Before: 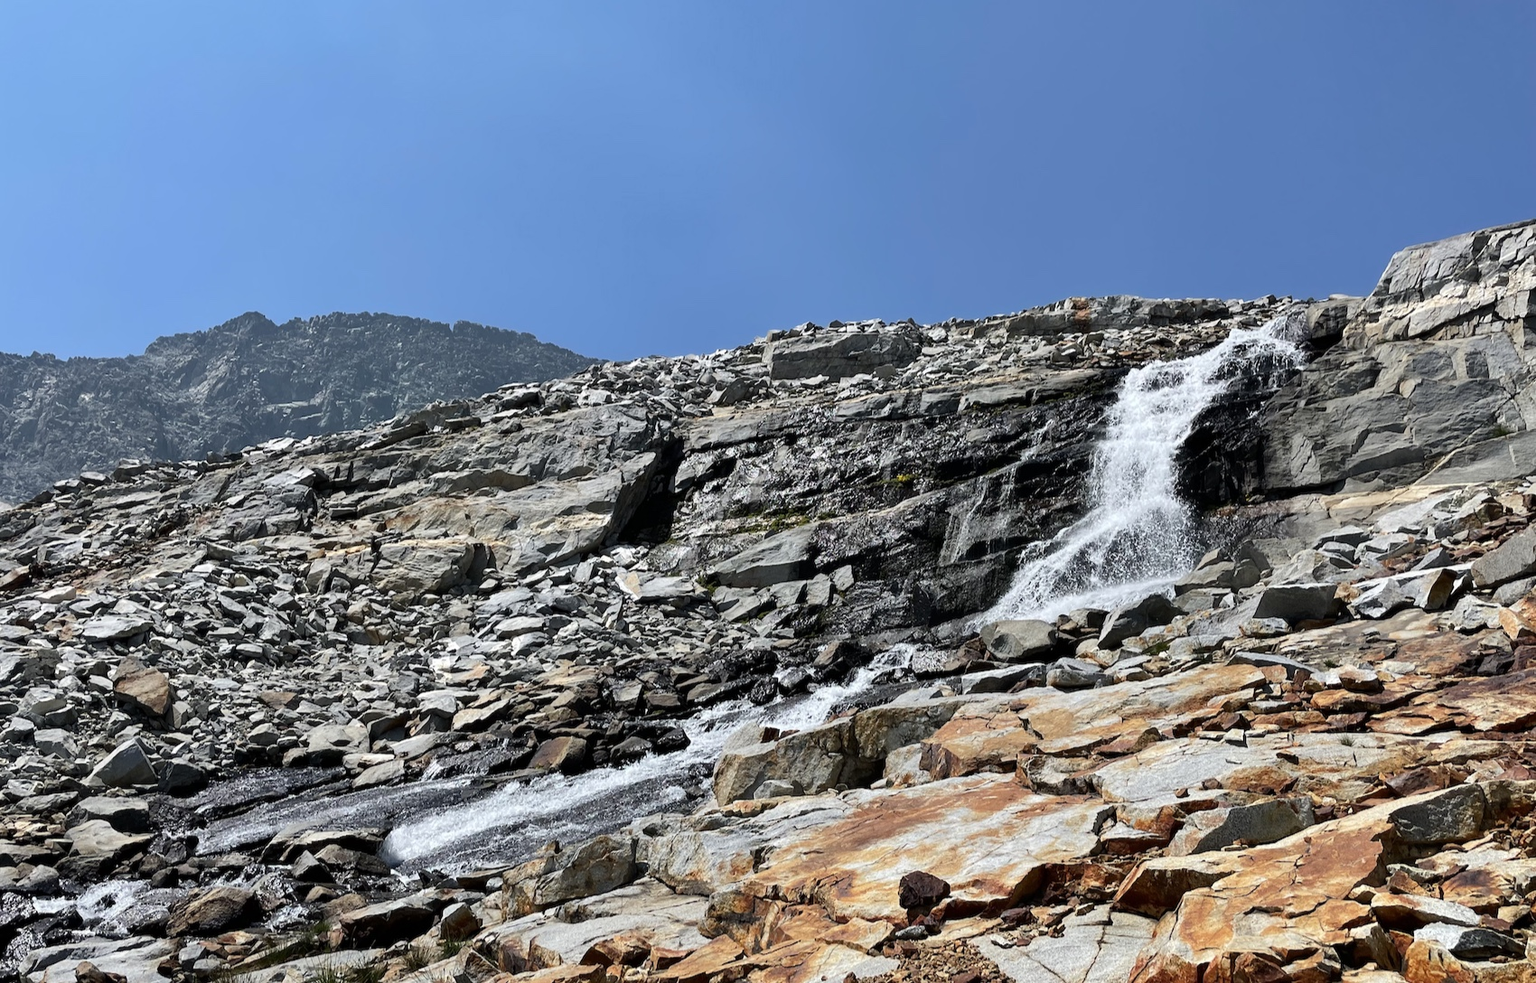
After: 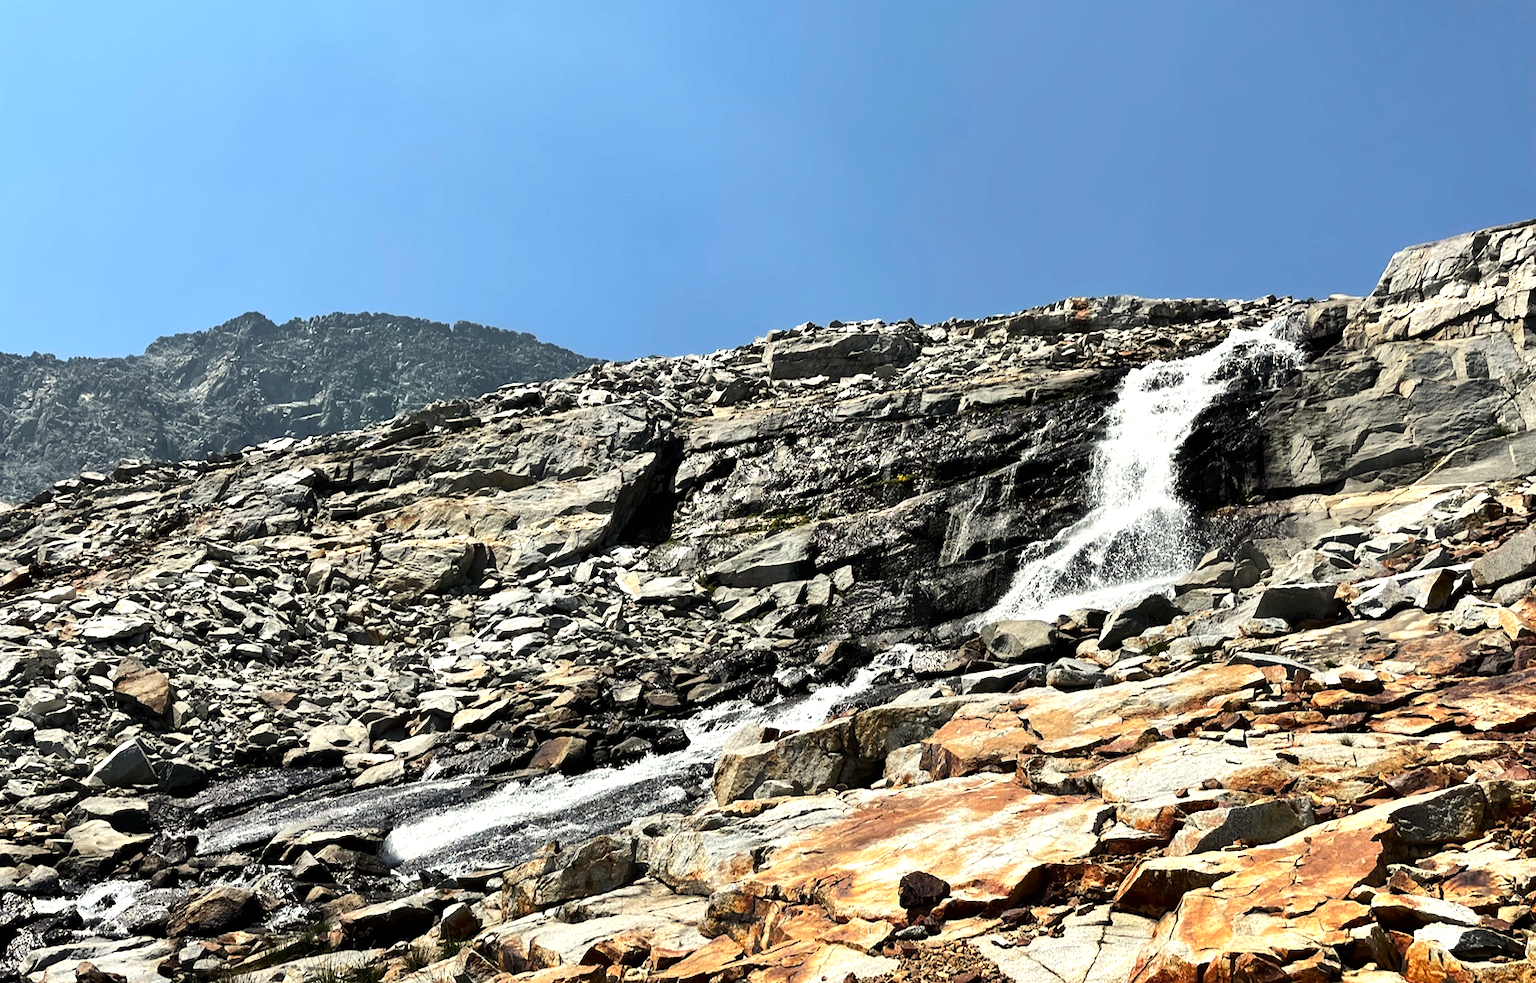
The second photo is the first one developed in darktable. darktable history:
white balance: red 1.029, blue 0.92
tone equalizer: -8 EV -0.75 EV, -7 EV -0.7 EV, -6 EV -0.6 EV, -5 EV -0.4 EV, -3 EV 0.4 EV, -2 EV 0.6 EV, -1 EV 0.7 EV, +0 EV 0.75 EV, edges refinement/feathering 500, mask exposure compensation -1.57 EV, preserve details no
